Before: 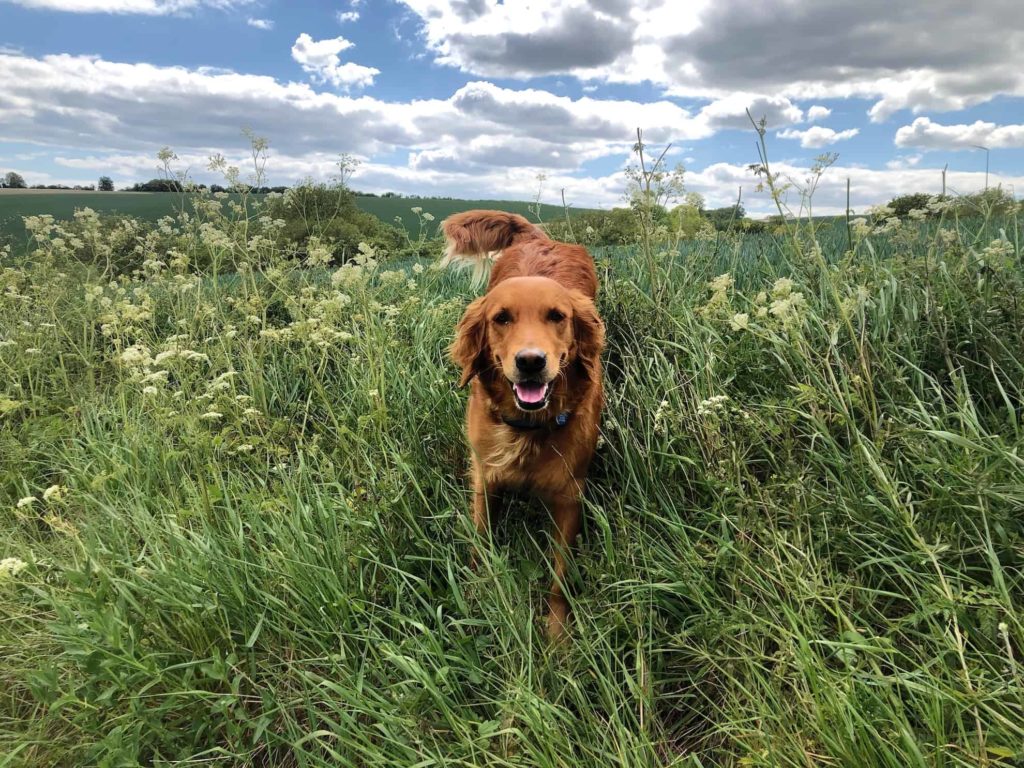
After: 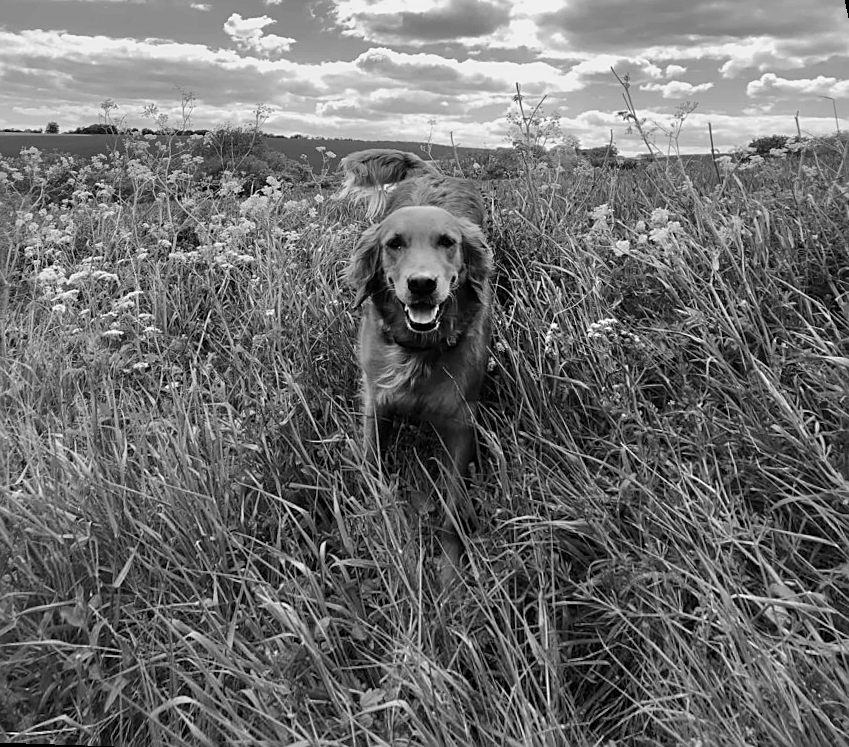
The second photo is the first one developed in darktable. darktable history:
sharpen: on, module defaults
monochrome: a 30.25, b 92.03
rotate and perspective: rotation 0.72°, lens shift (vertical) -0.352, lens shift (horizontal) -0.051, crop left 0.152, crop right 0.859, crop top 0.019, crop bottom 0.964
